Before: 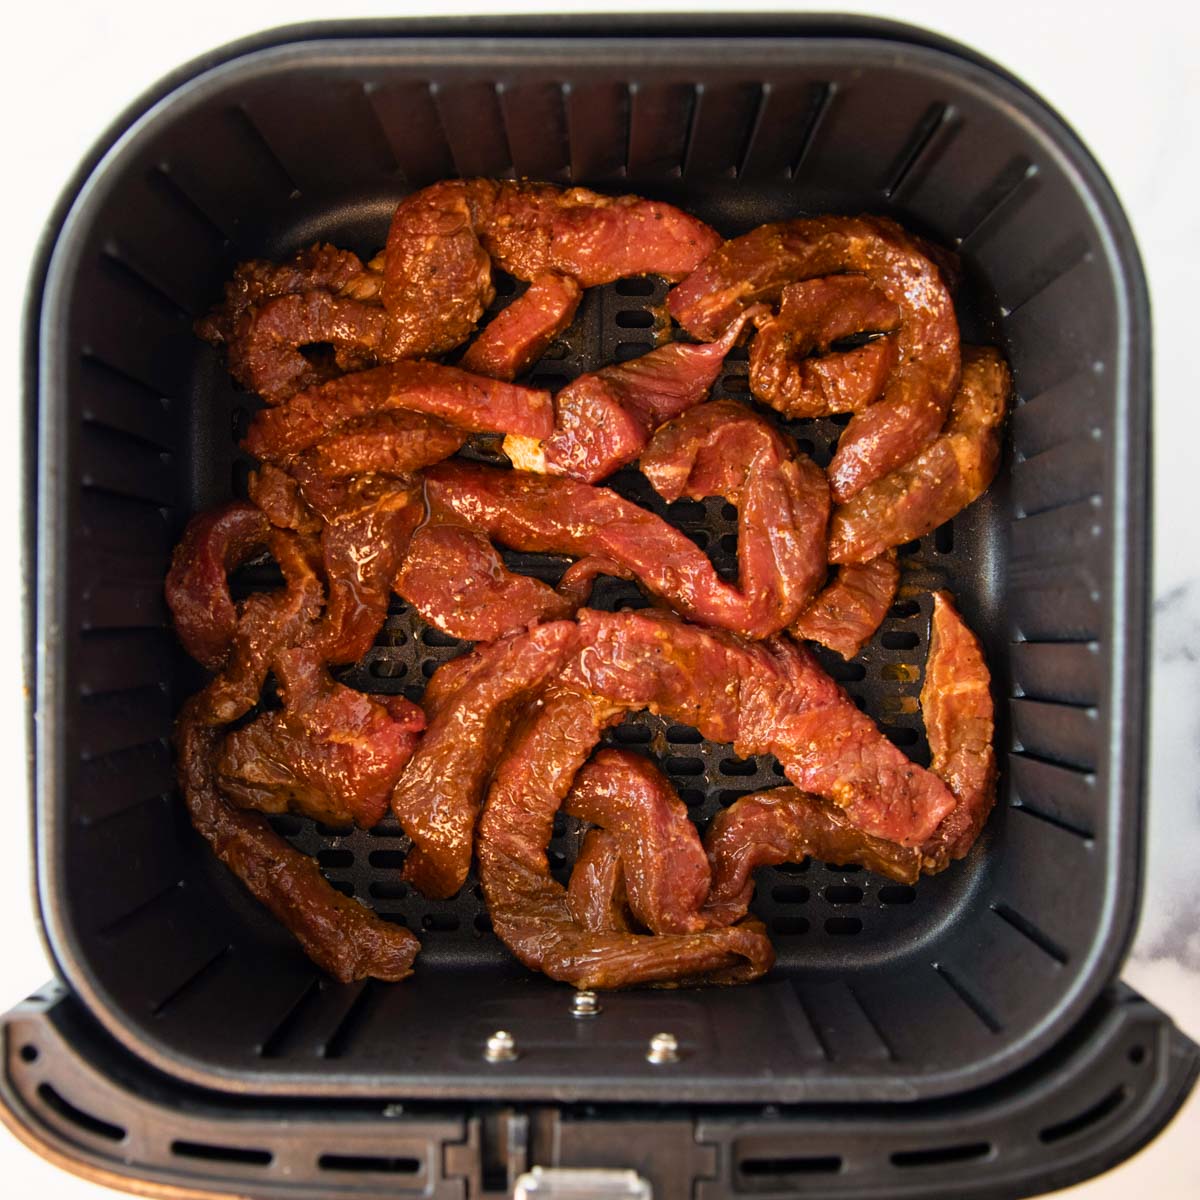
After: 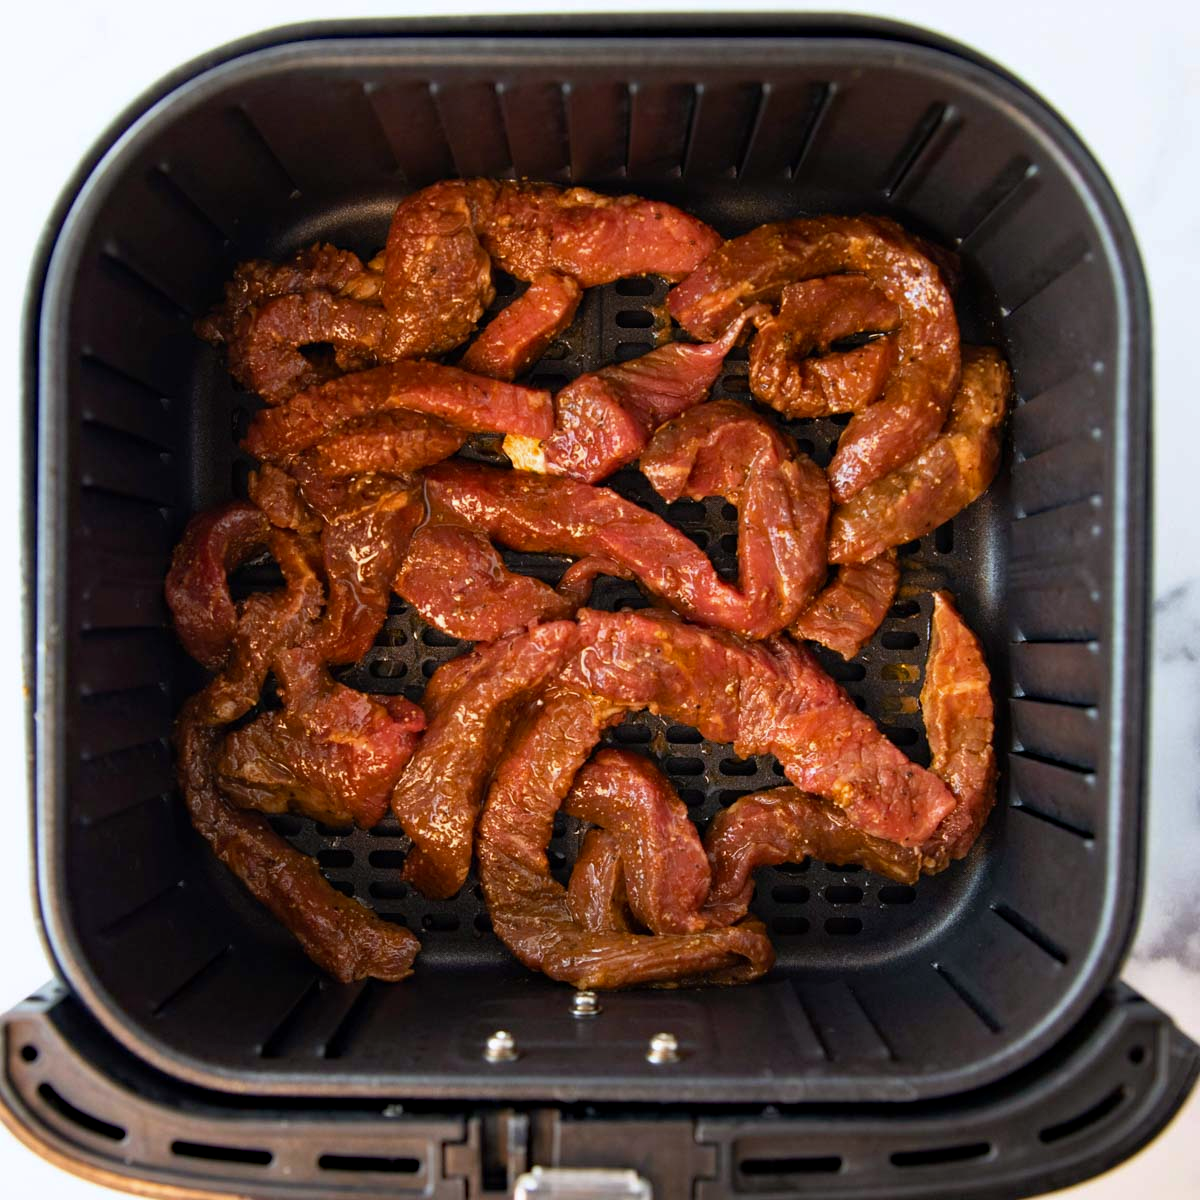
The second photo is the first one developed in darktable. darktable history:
white balance: red 0.976, blue 1.04
haze removal: compatibility mode true, adaptive false
